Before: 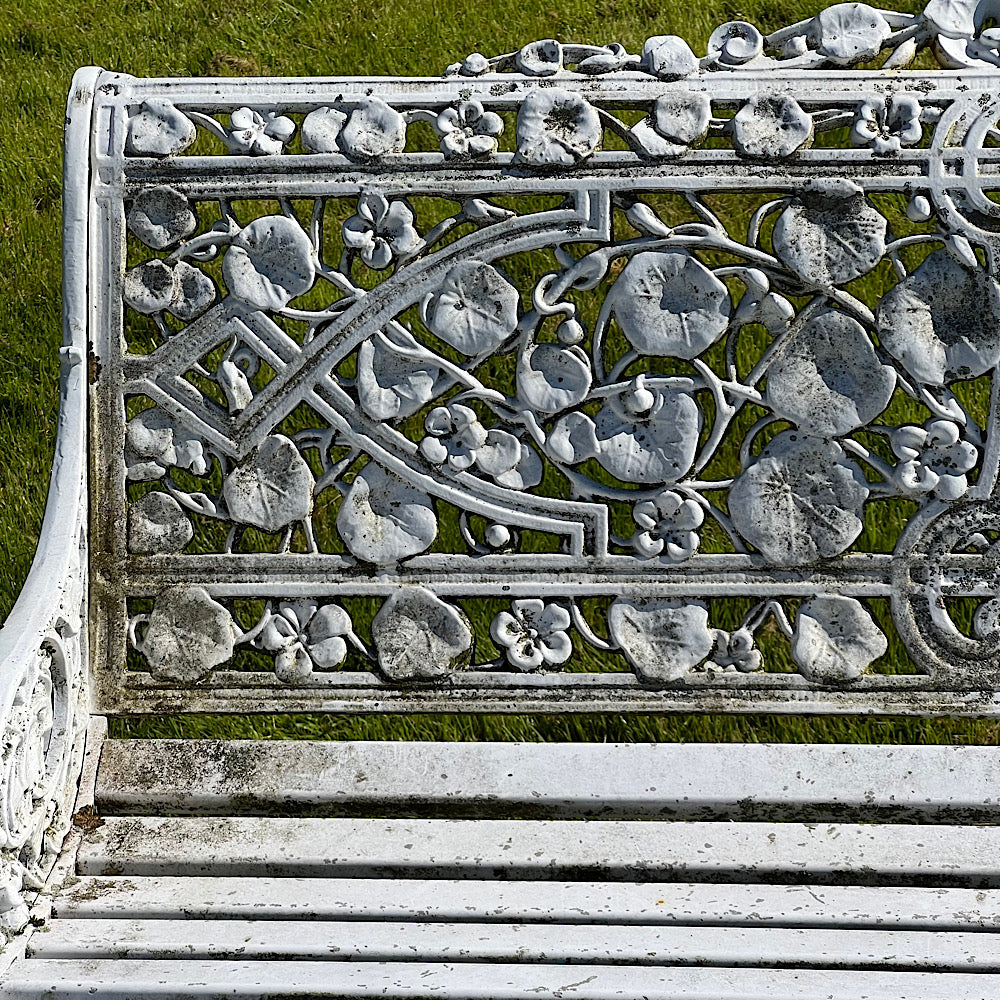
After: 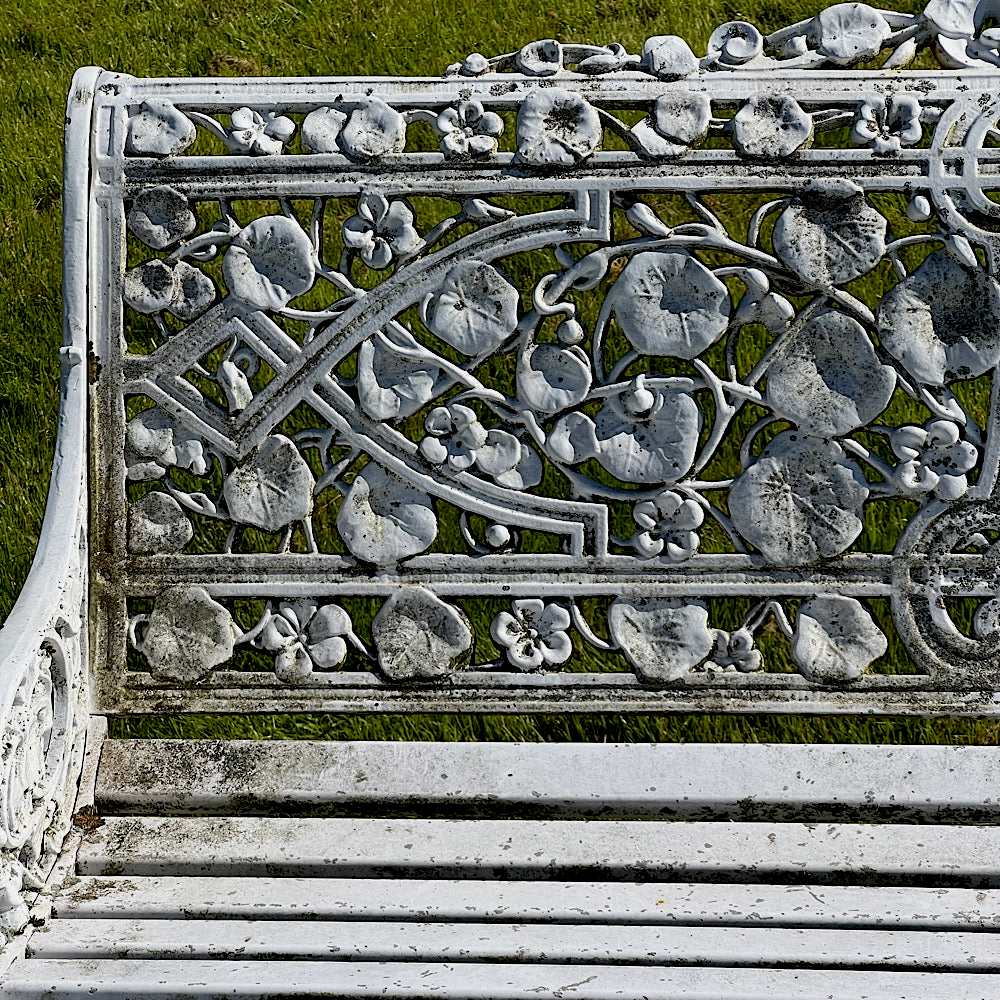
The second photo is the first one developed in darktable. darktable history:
exposure: black level correction 0.009, exposure -0.16 EV, compensate exposure bias true, compensate highlight preservation false
